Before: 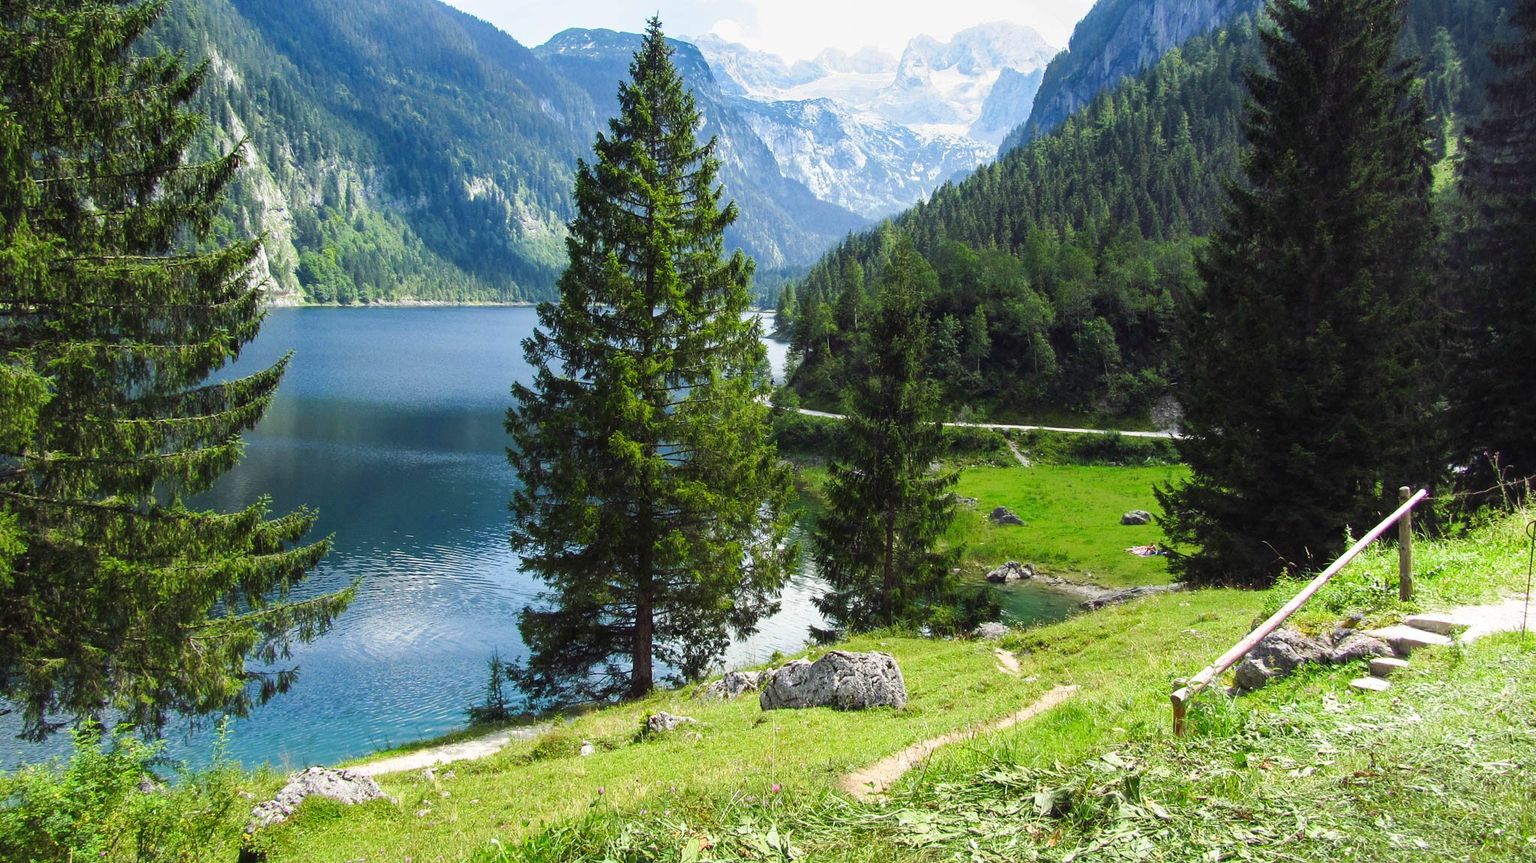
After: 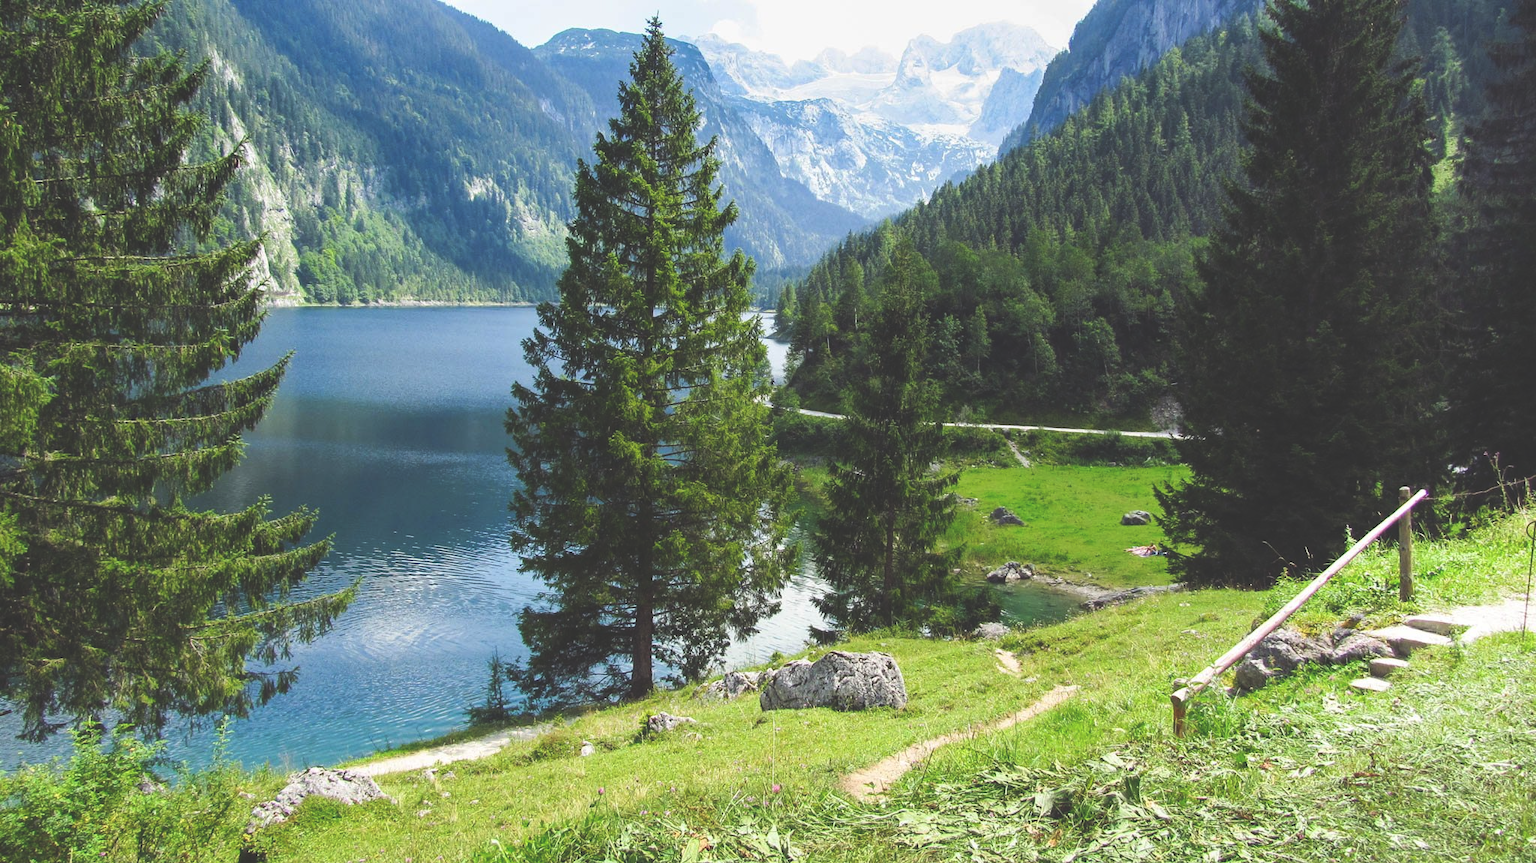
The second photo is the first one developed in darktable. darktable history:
exposure: black level correction -0.028, compensate highlight preservation false
rgb levels: preserve colors max RGB
